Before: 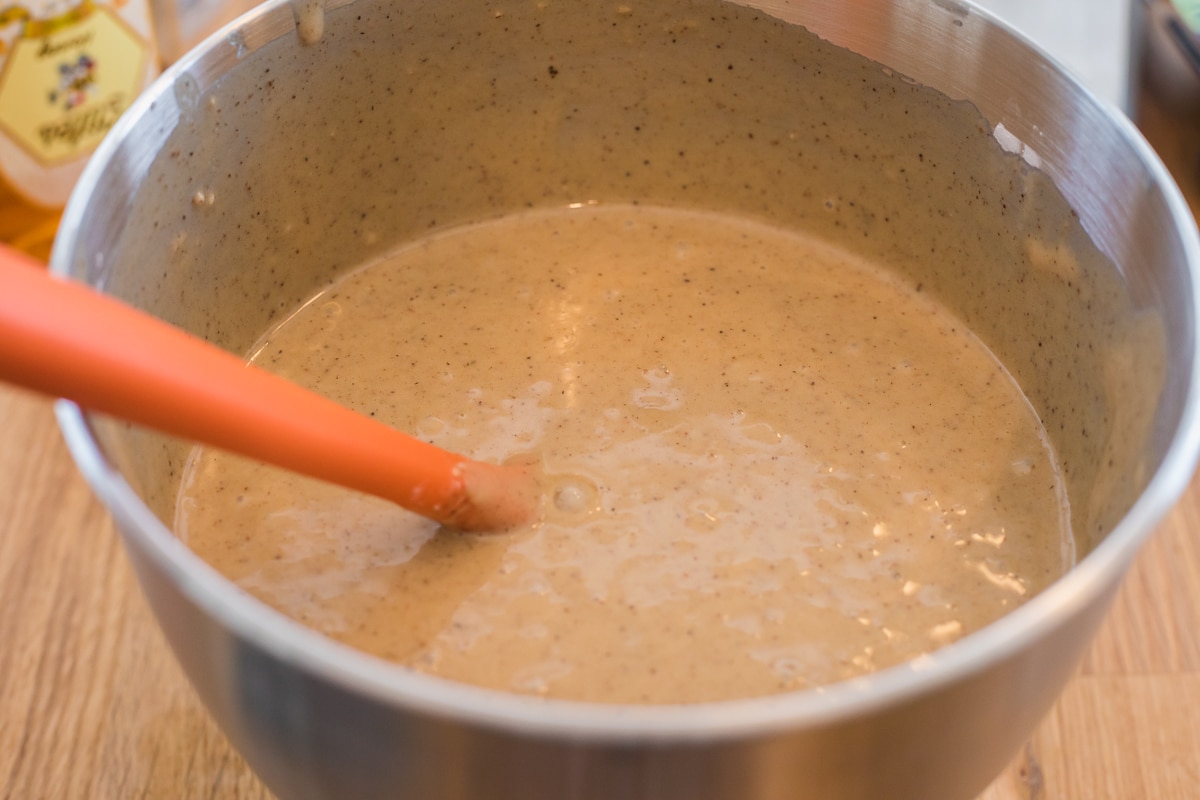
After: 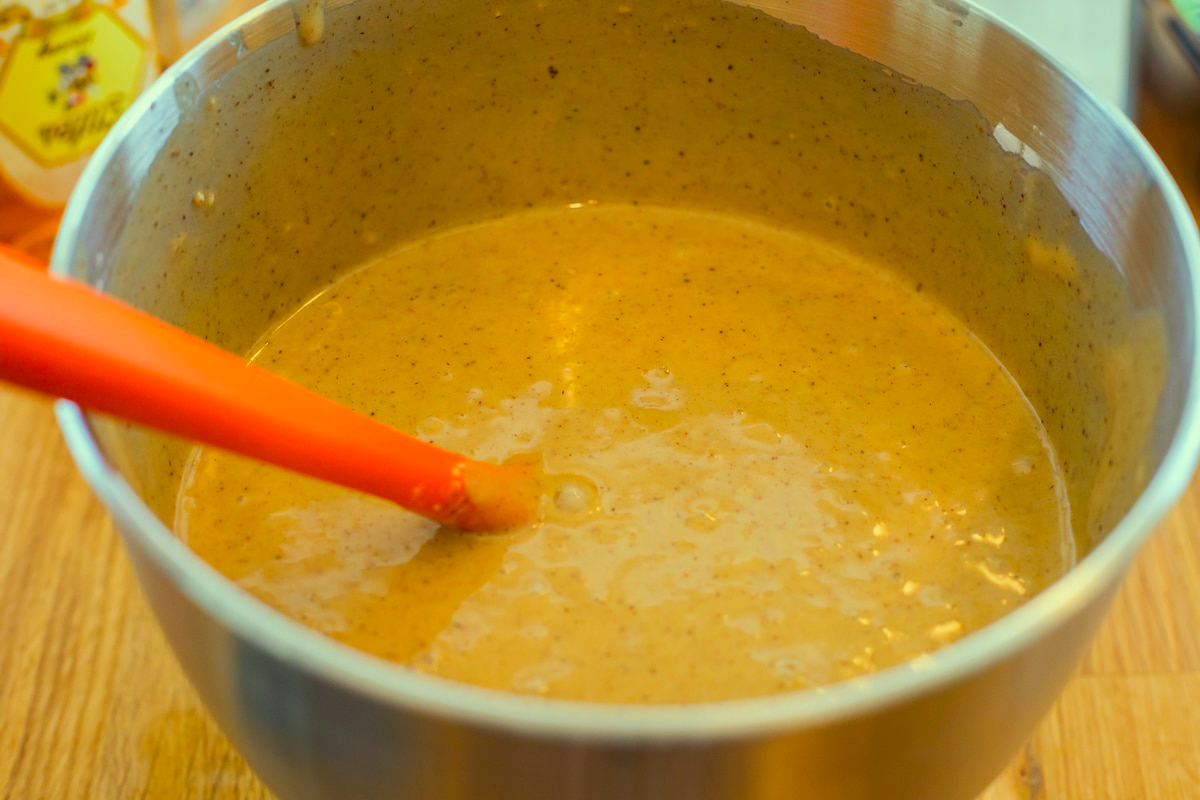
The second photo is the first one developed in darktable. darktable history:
levels: levels [0, 0.498, 1]
contrast brightness saturation: saturation -0.04
color correction: highlights a* -10.77, highlights b* 9.8, saturation 1.72
